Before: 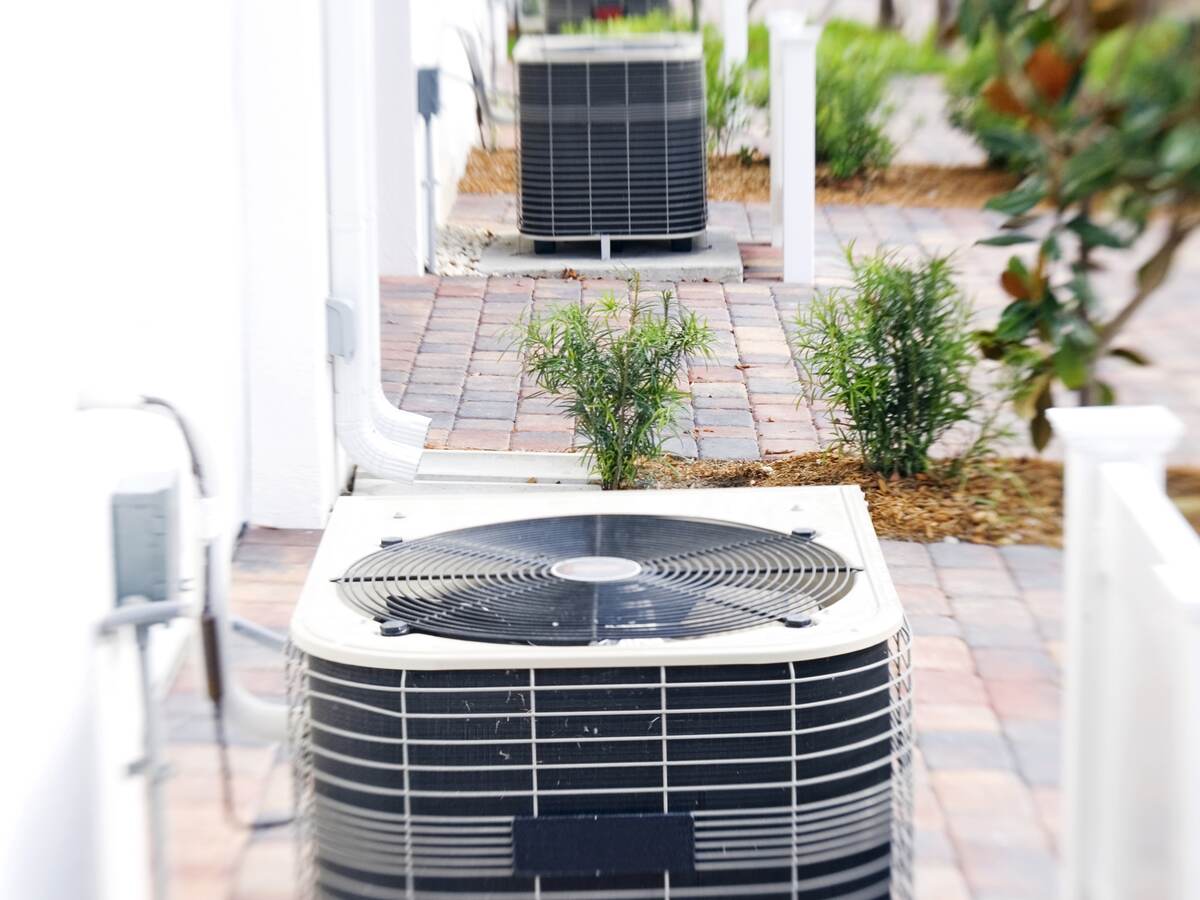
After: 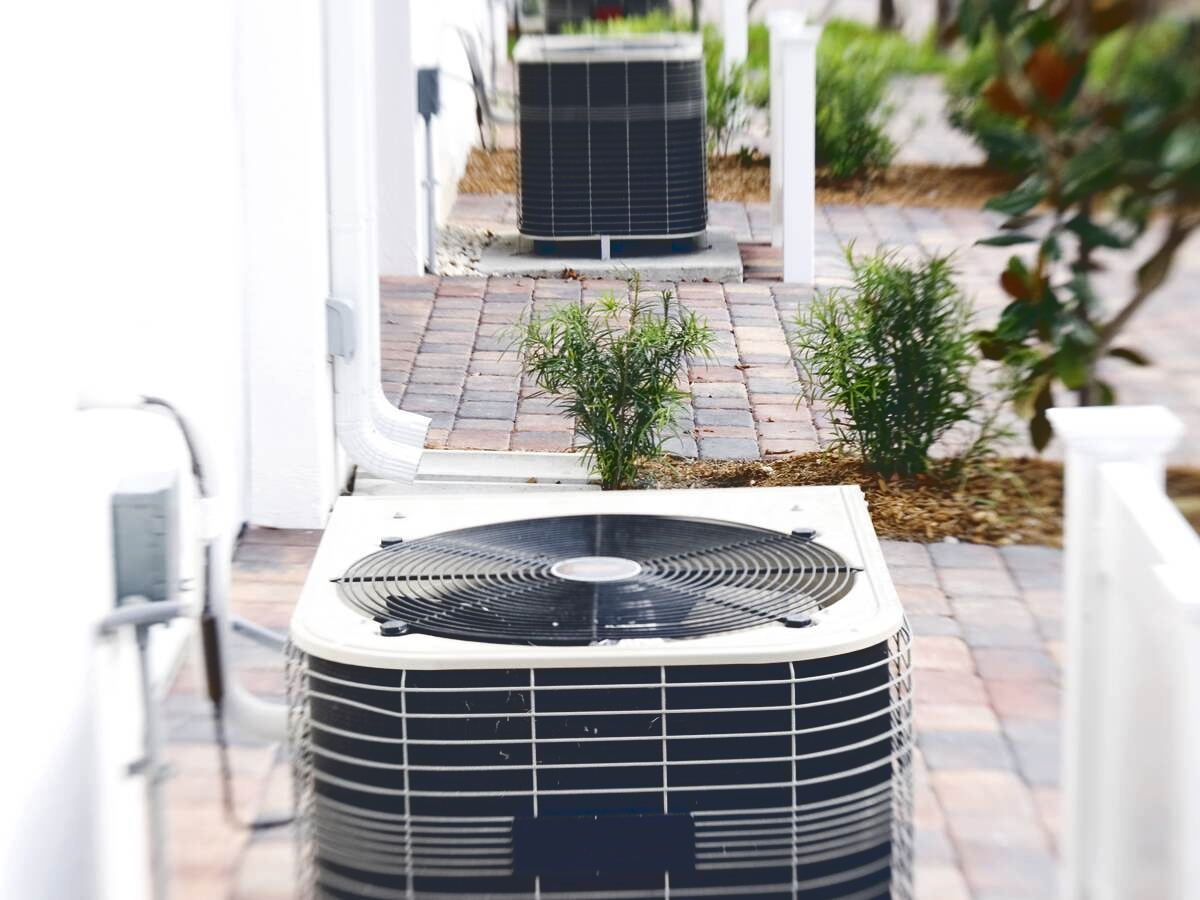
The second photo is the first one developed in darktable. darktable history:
base curve: curves: ch0 [(0, 0.02) (0.083, 0.036) (1, 1)]
